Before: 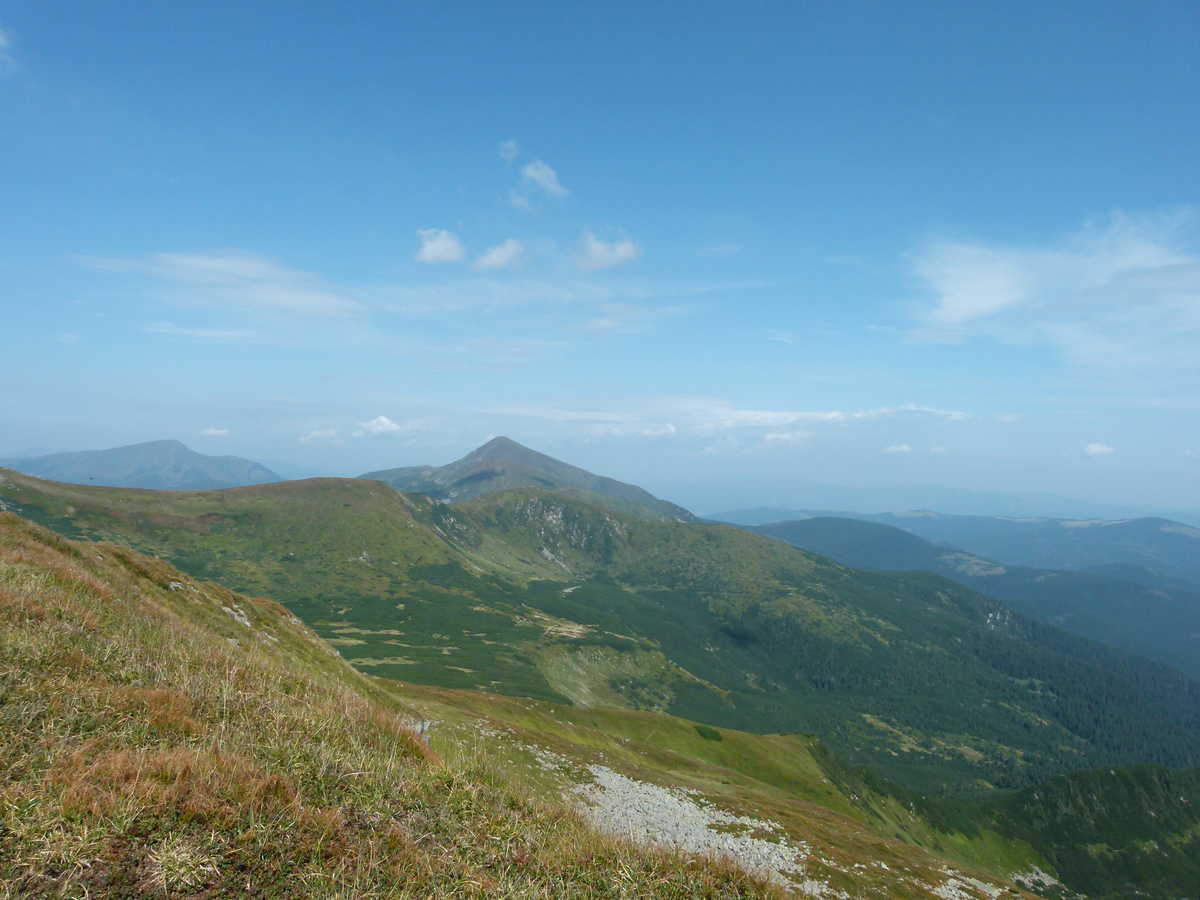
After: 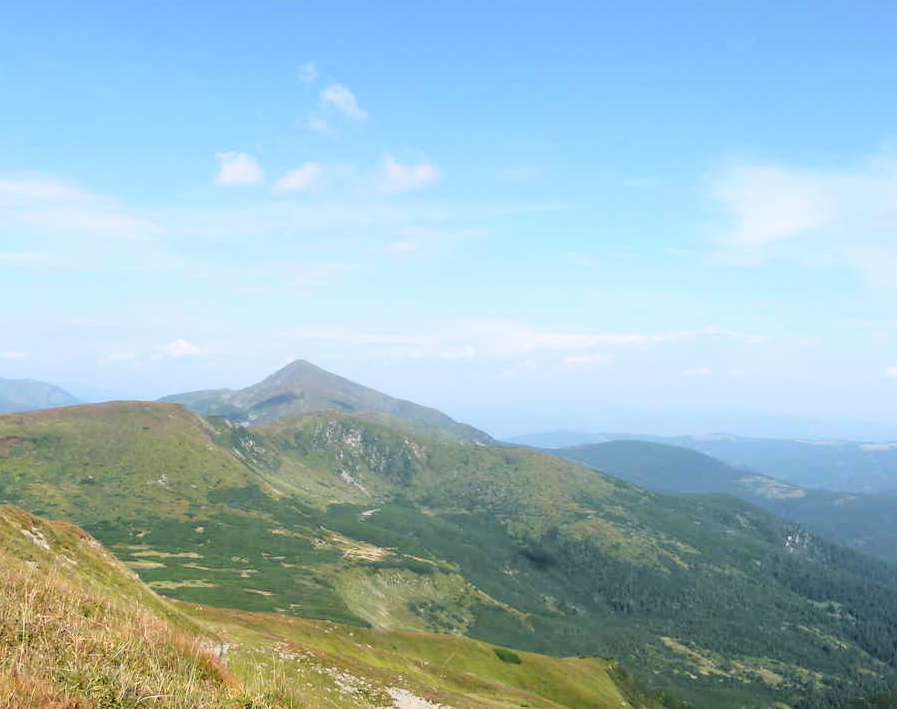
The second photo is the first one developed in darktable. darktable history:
color correction: highlights a* 6.84, highlights b* 4.37
base curve: curves: ch0 [(0, 0) (0.028, 0.03) (0.121, 0.232) (0.46, 0.748) (0.859, 0.968) (1, 1)]
crop: left 16.808%, top 8.646%, right 8.423%, bottom 12.491%
